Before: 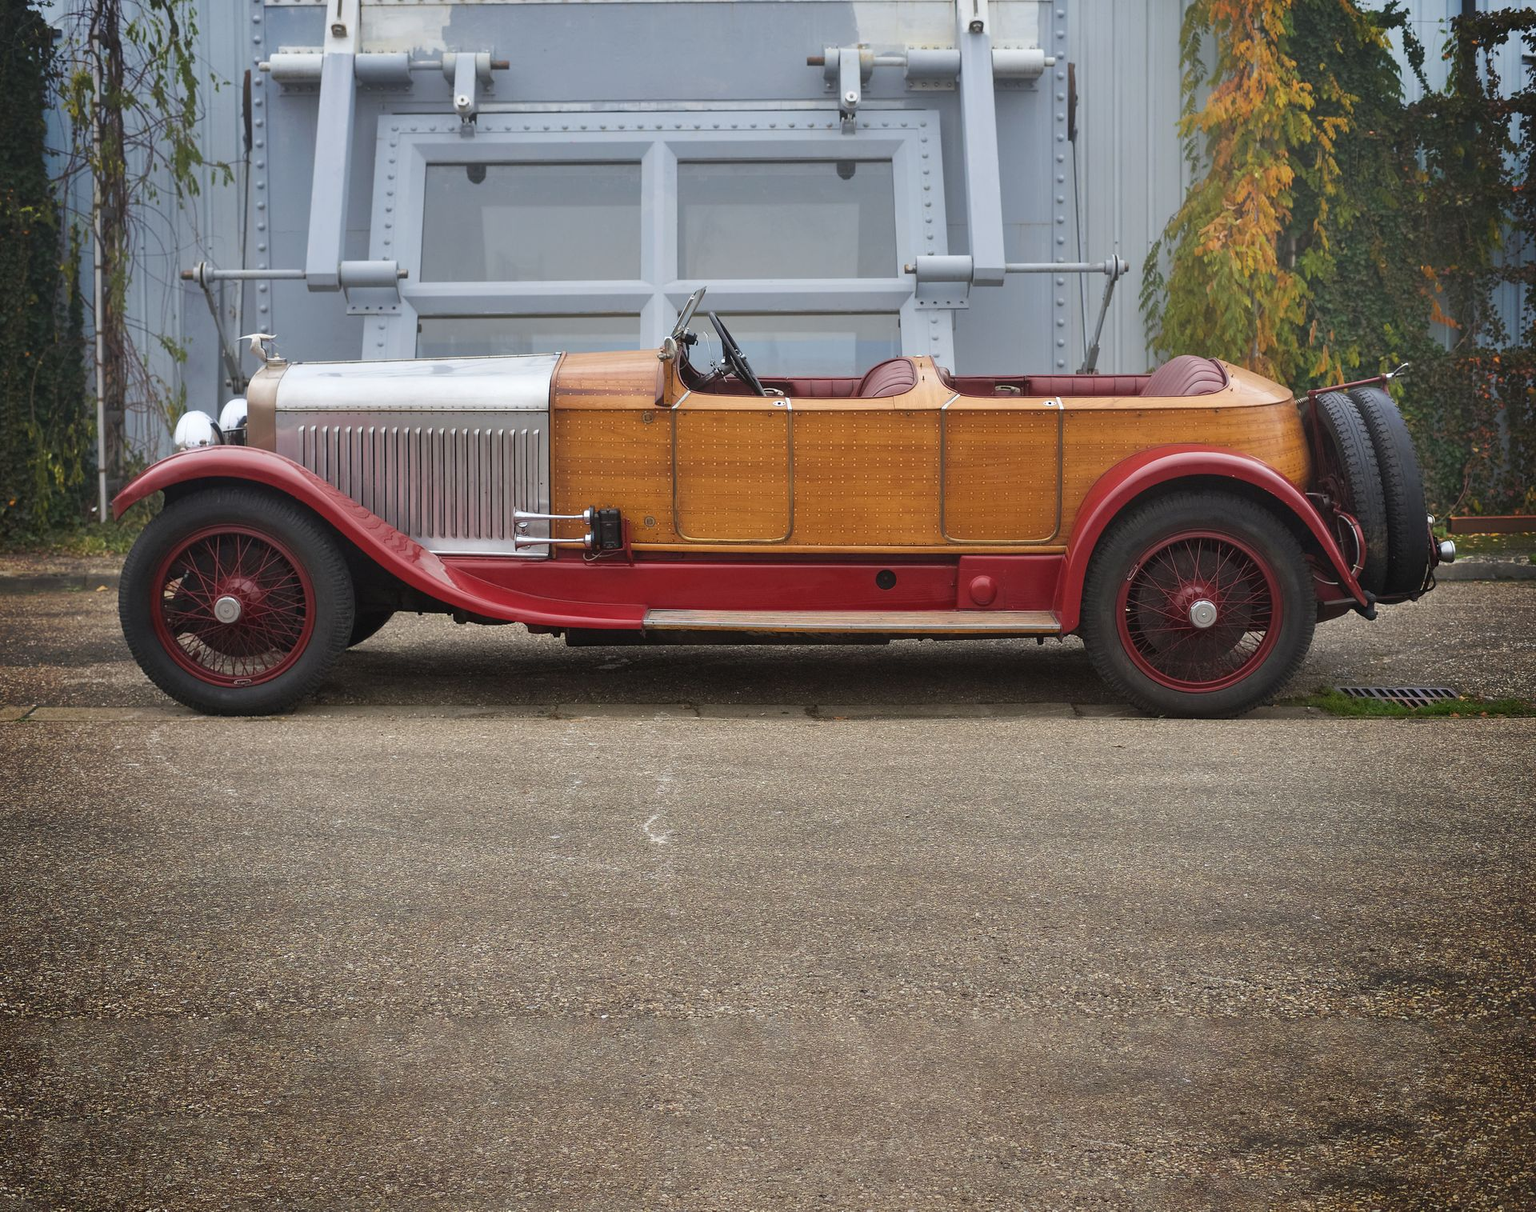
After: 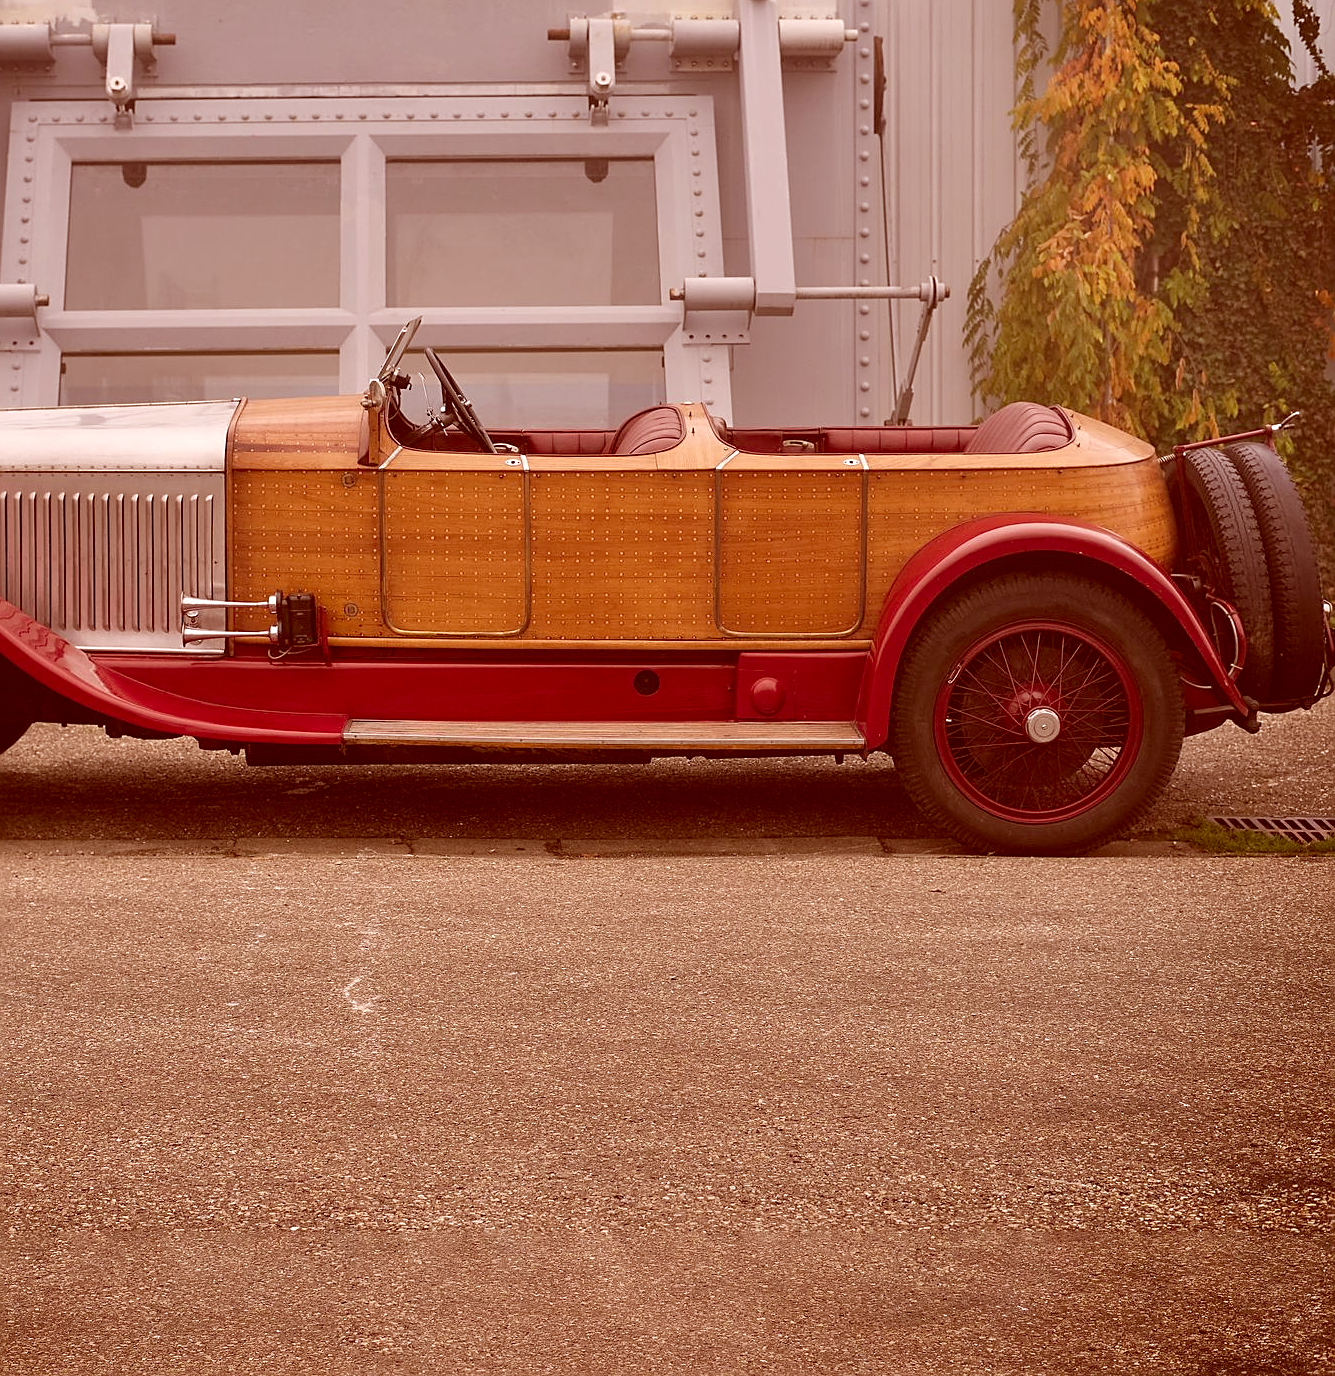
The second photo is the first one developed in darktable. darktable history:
color correction: highlights a* 9.03, highlights b* 8.71, shadows a* 40, shadows b* 40, saturation 0.8
crop and rotate: left 24.034%, top 2.838%, right 6.406%, bottom 6.299%
sharpen: on, module defaults
